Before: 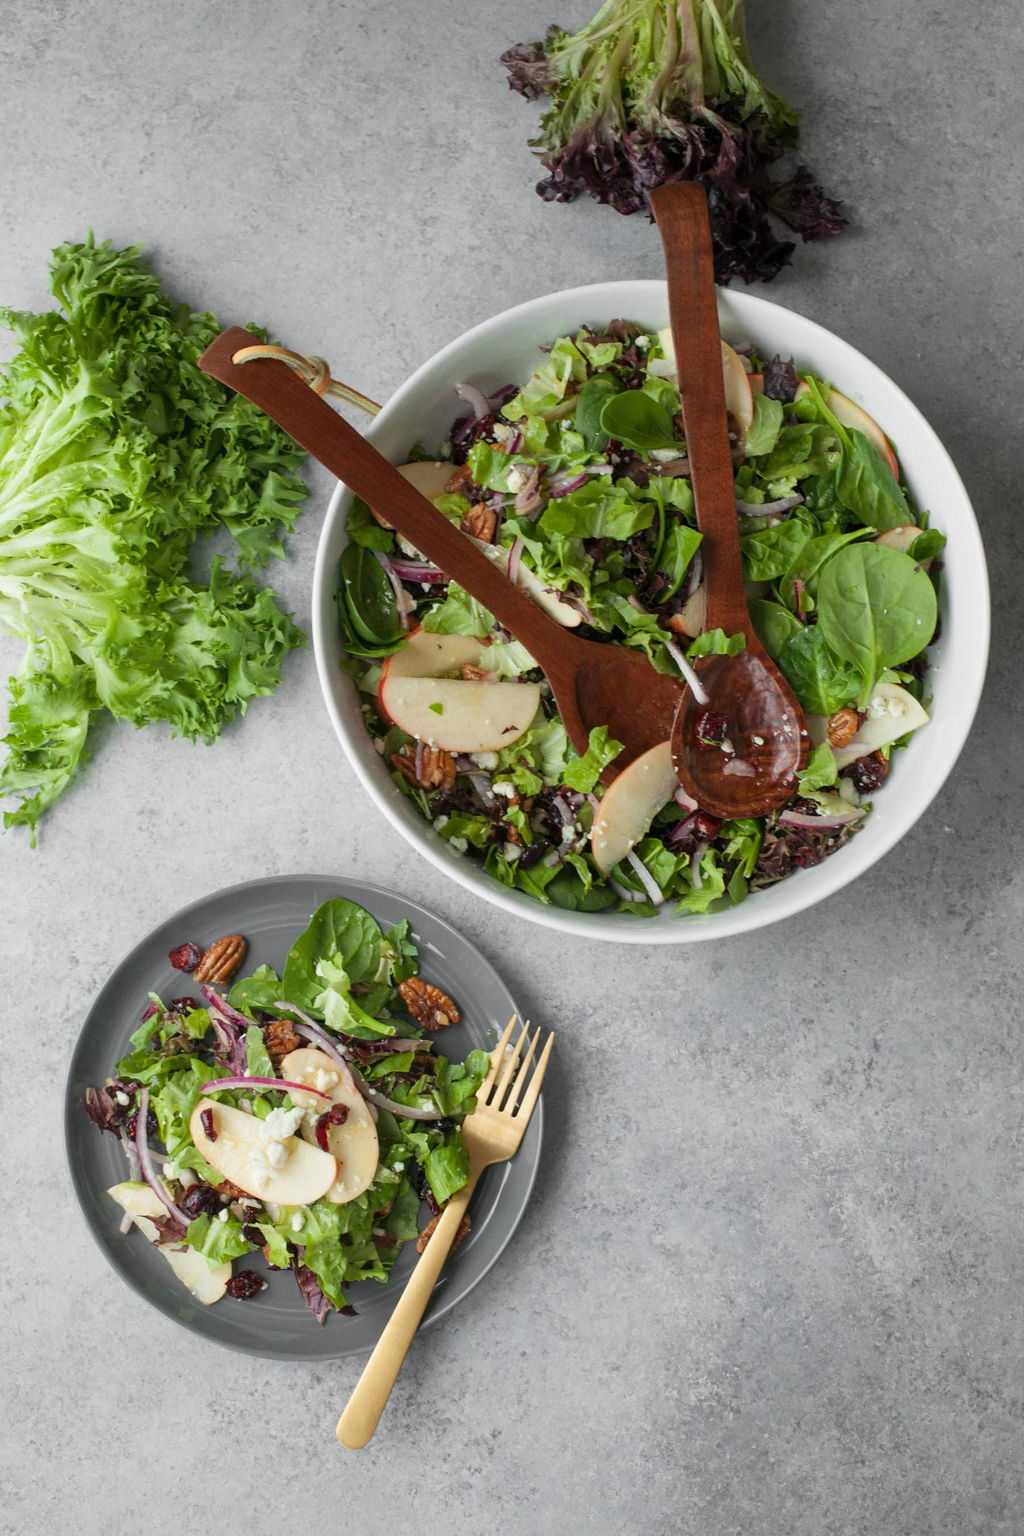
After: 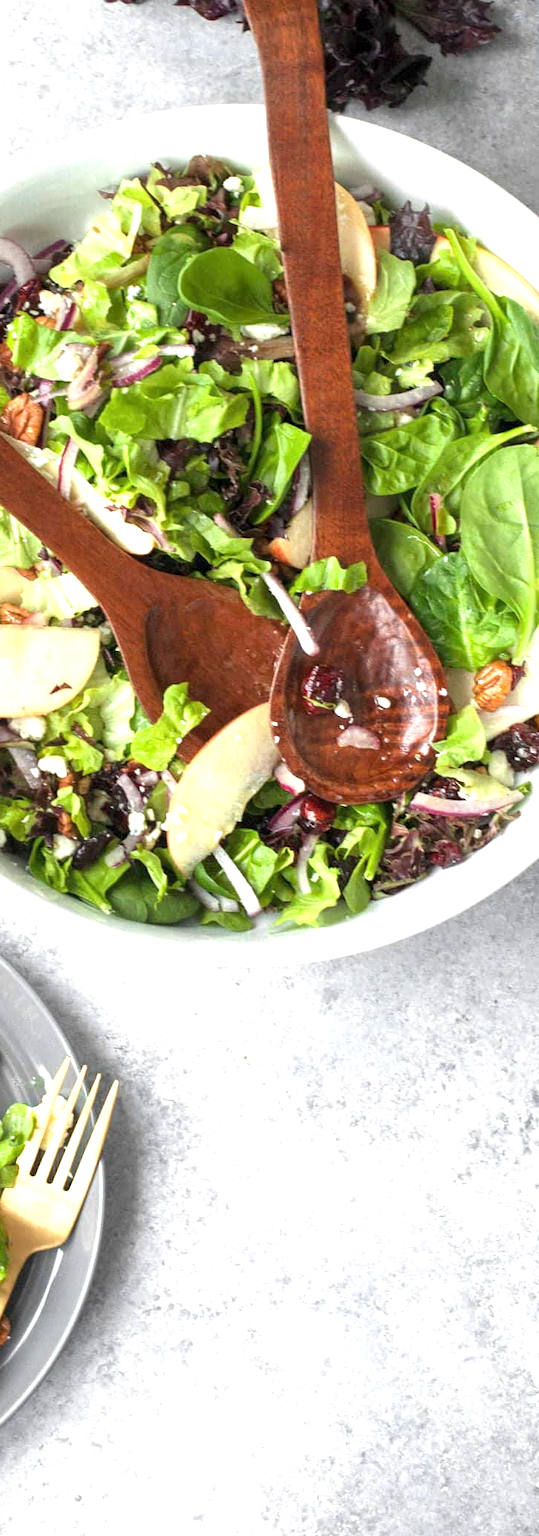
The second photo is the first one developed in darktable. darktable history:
exposure: black level correction 0, exposure 1.365 EV, compensate highlight preservation false
crop: left 45.266%, top 13.011%, right 14.148%, bottom 9.95%
local contrast: highlights 104%, shadows 99%, detail 120%, midtone range 0.2
